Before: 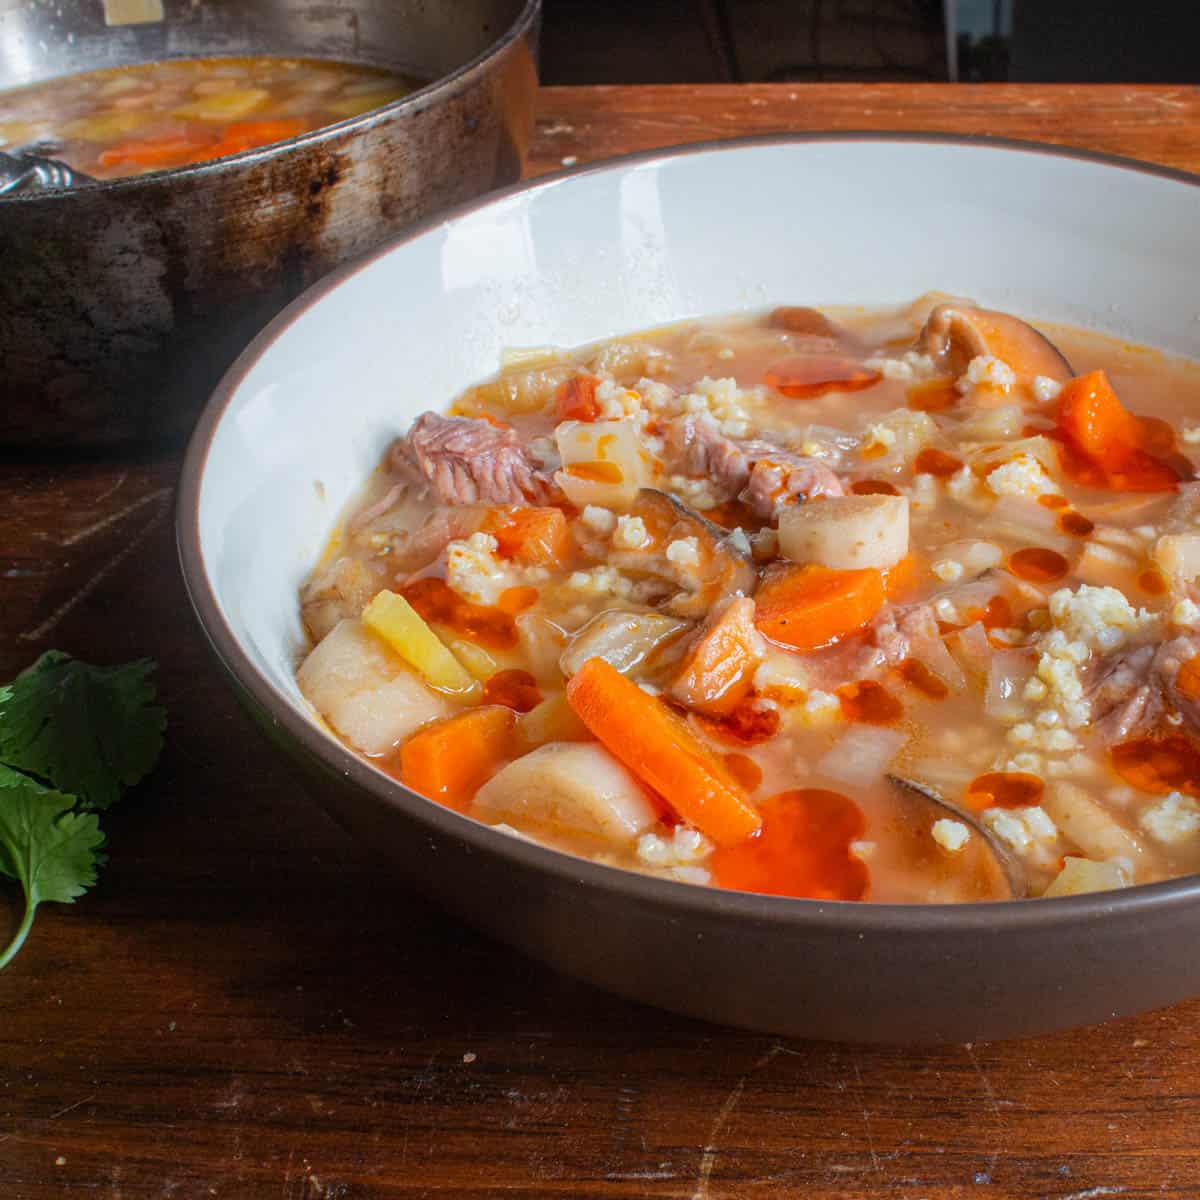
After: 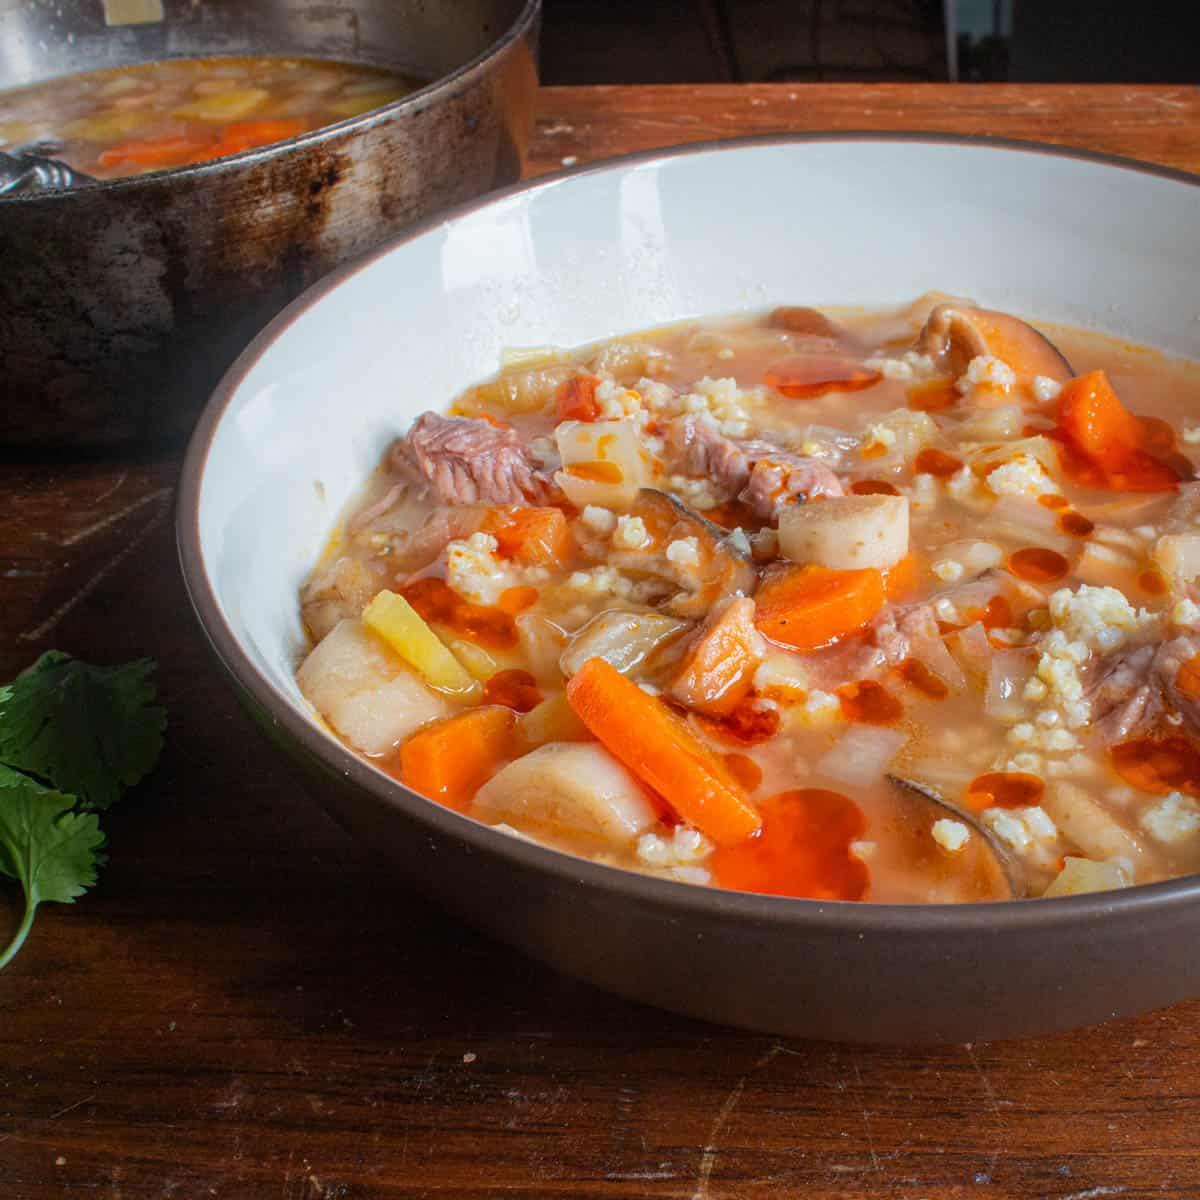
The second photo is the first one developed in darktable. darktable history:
vignetting: fall-off radius 60.52%, brightness -0.313, saturation -0.045, center (0, 0.007), unbound false
